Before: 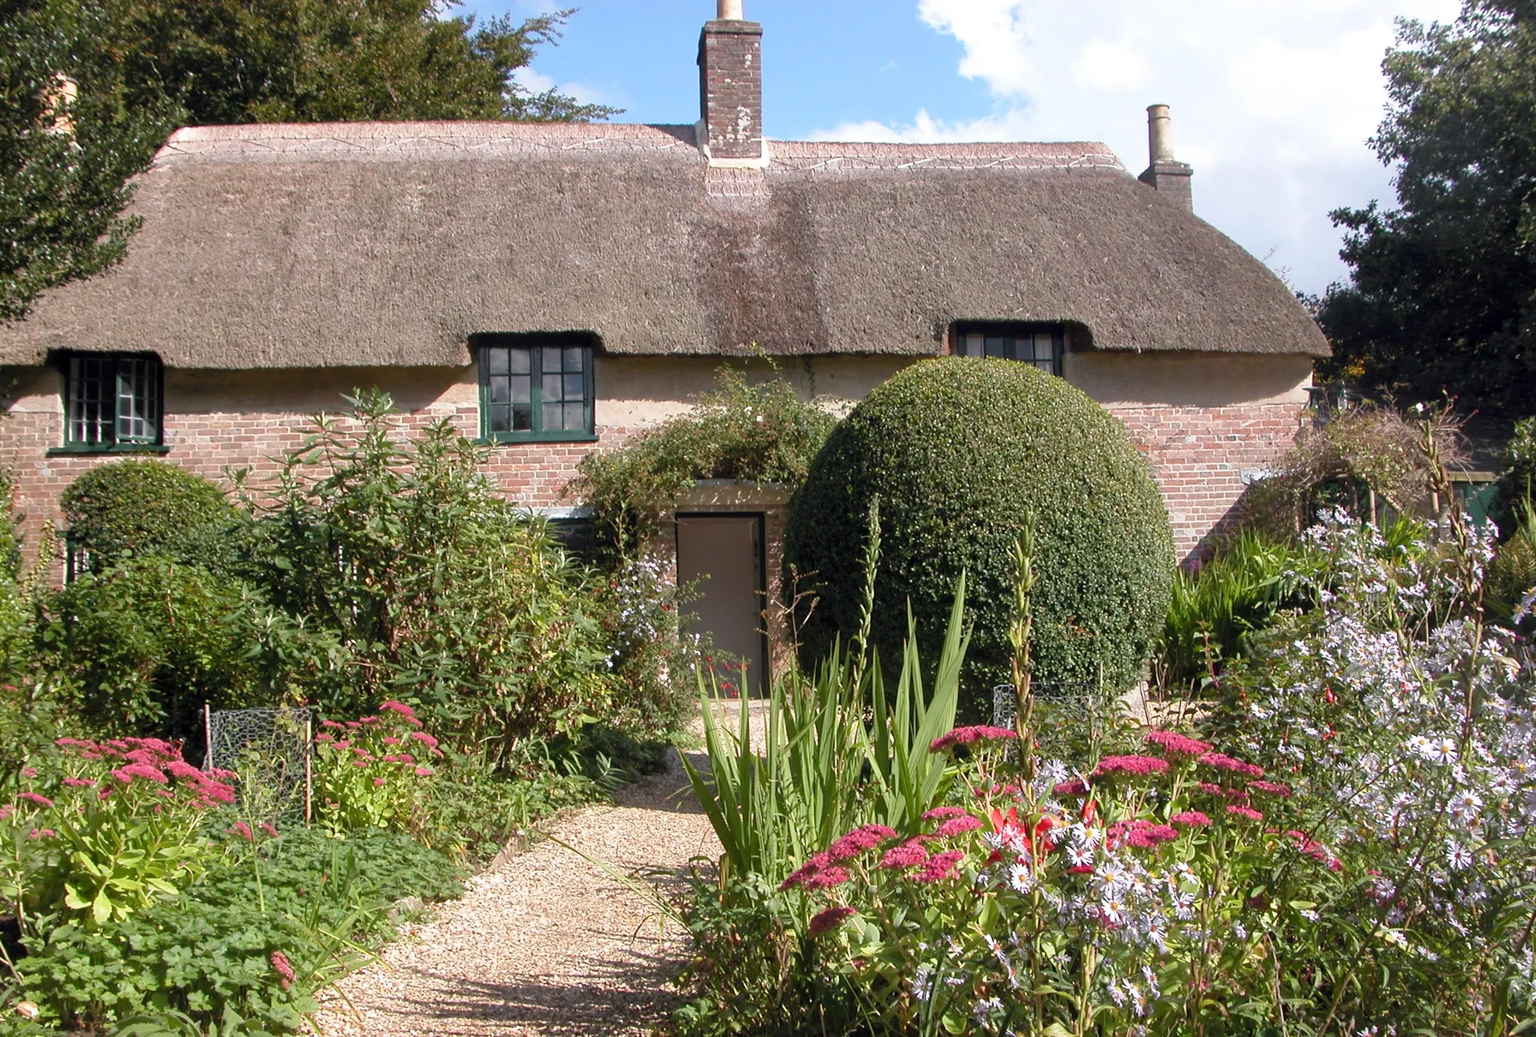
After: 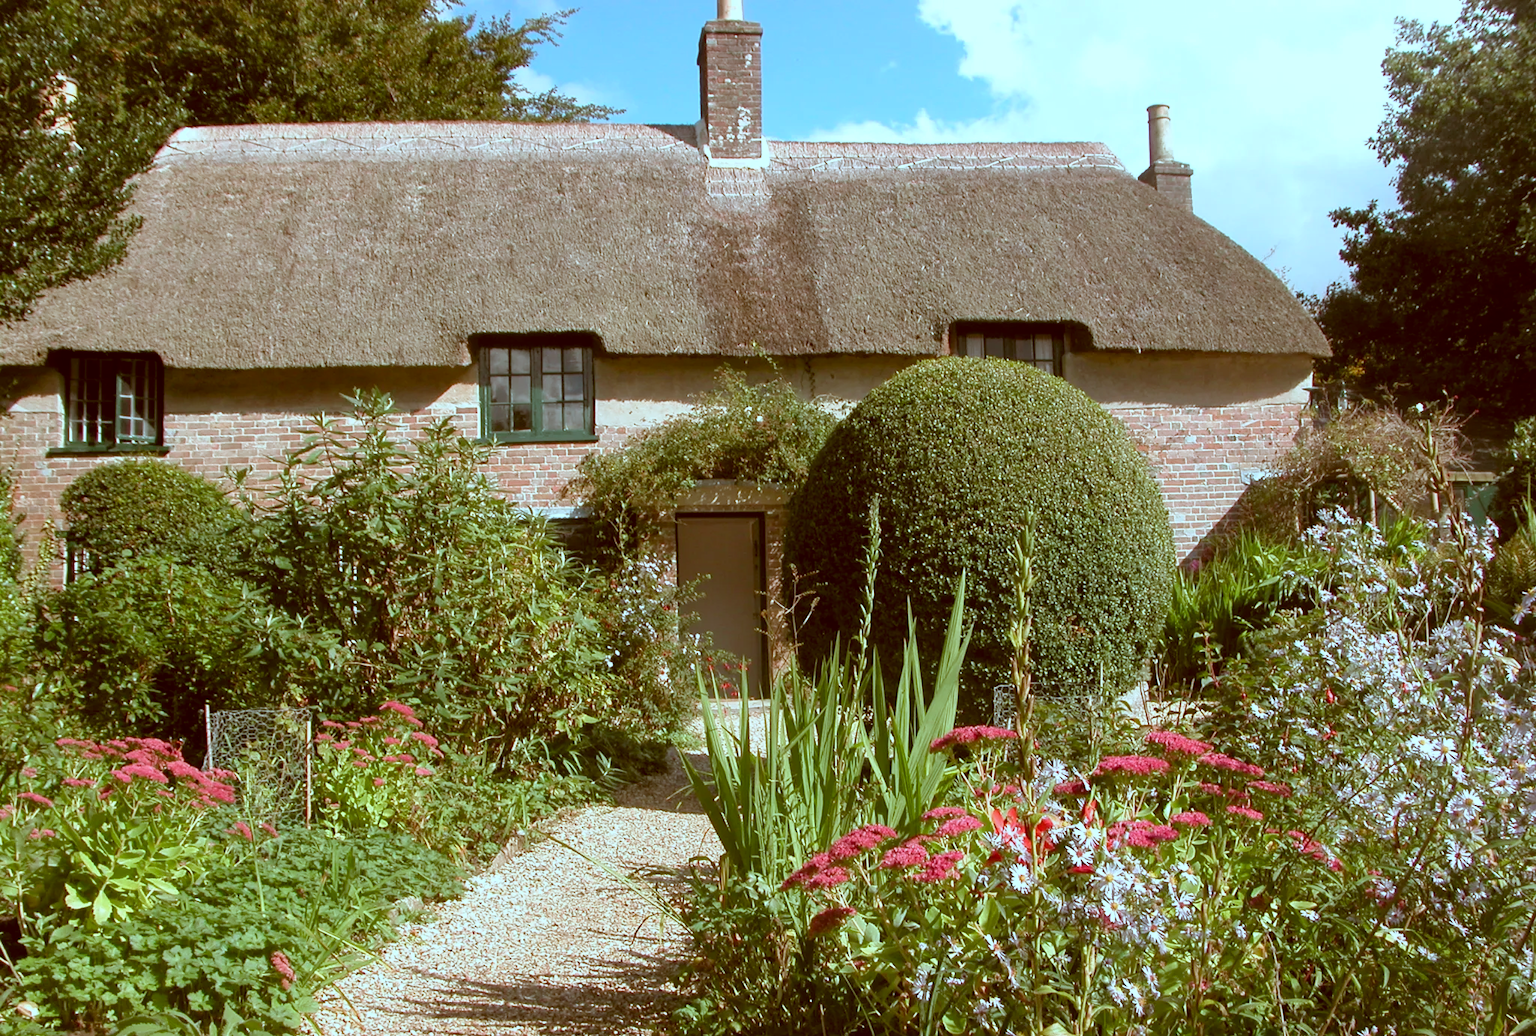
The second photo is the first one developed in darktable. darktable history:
color correction: highlights a* -13.91, highlights b* -15.98, shadows a* 10.56, shadows b* 30
